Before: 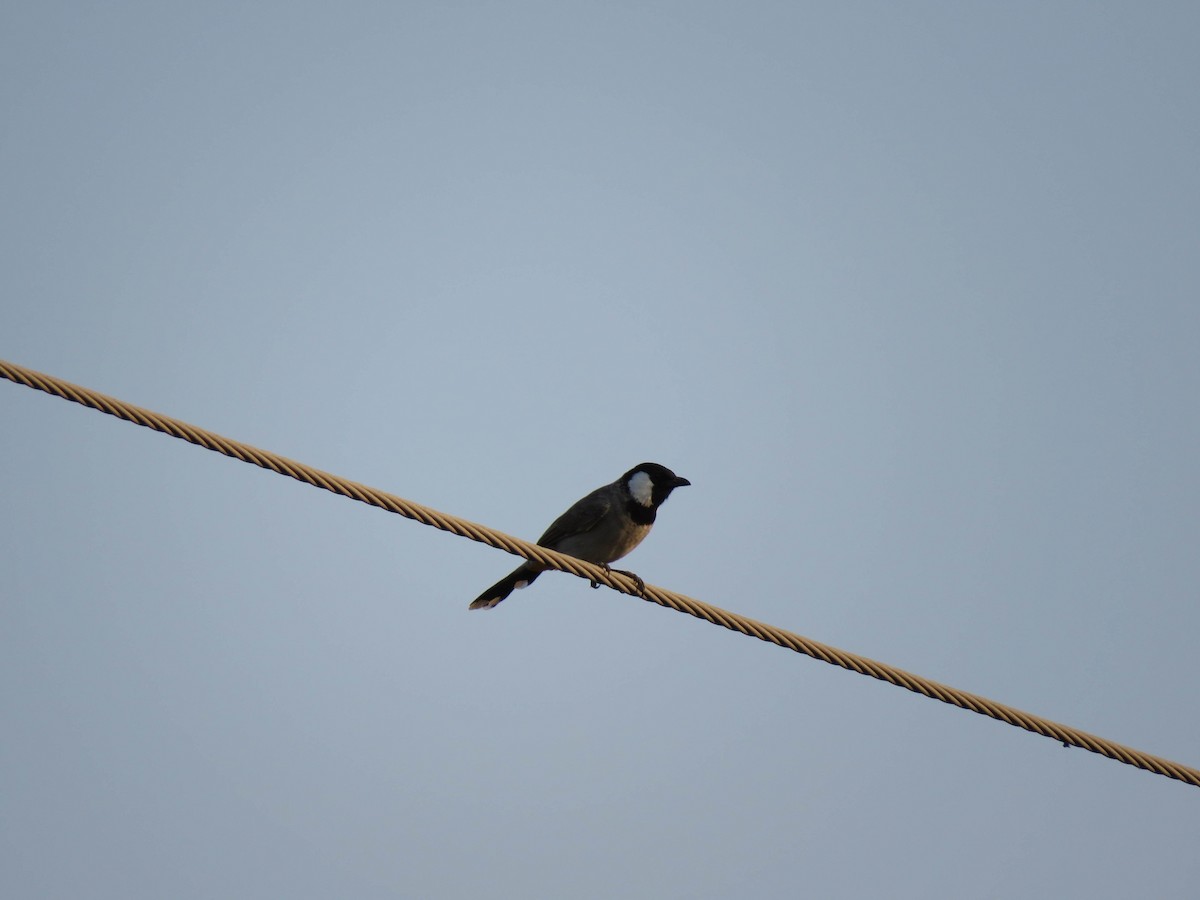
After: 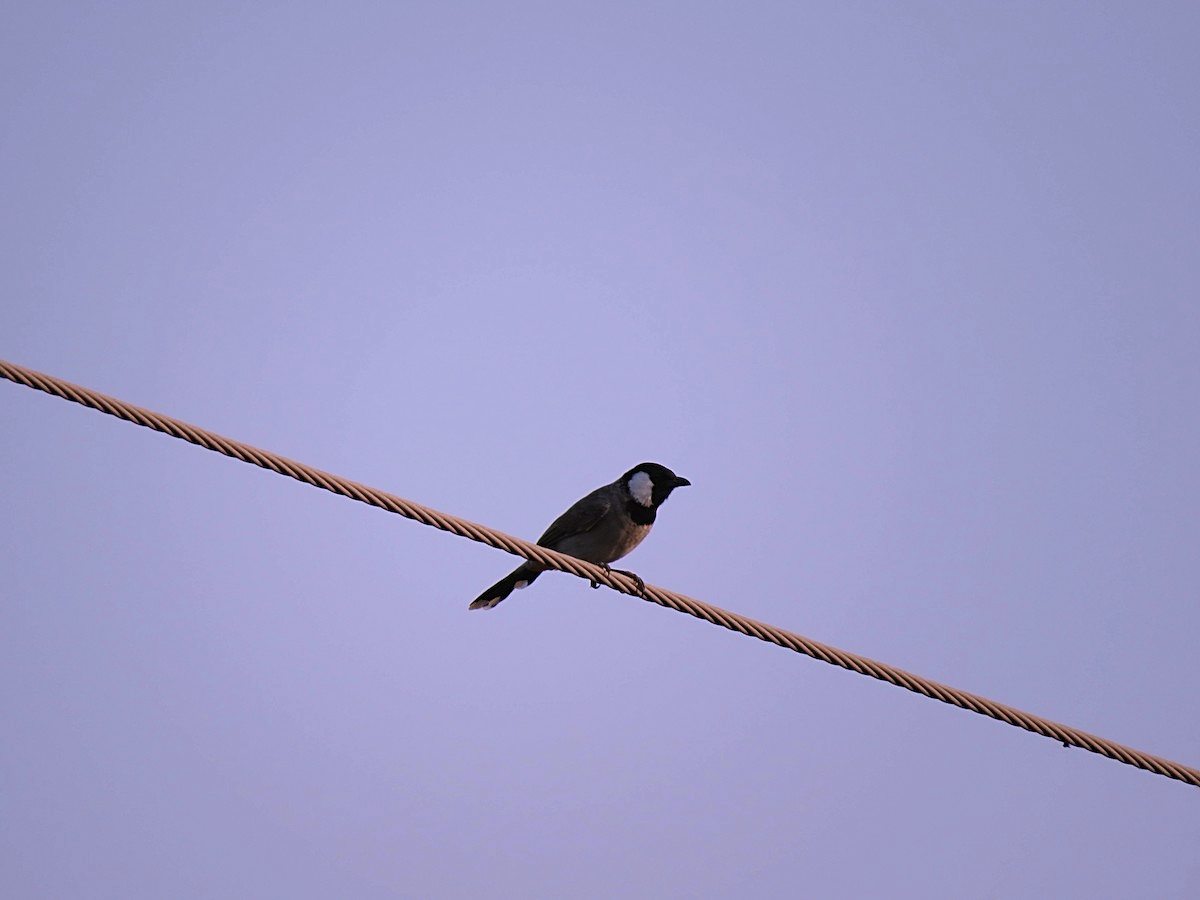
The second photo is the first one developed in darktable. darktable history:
sharpen: on, module defaults
color correction: highlights a* 16, highlights b* -20.21
